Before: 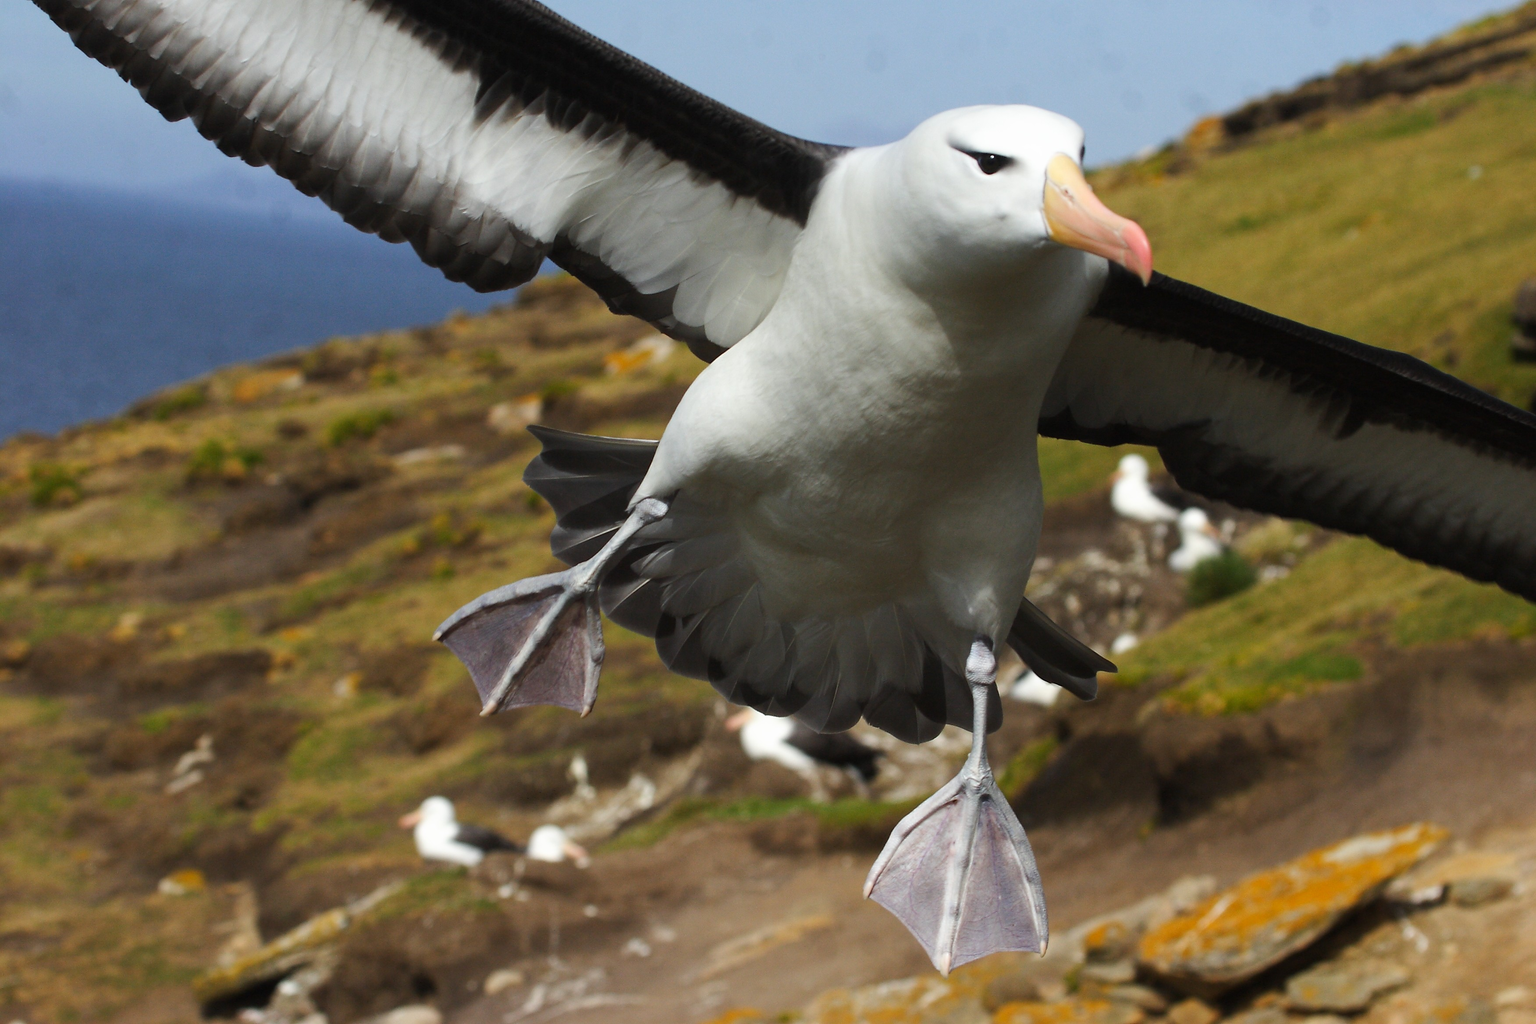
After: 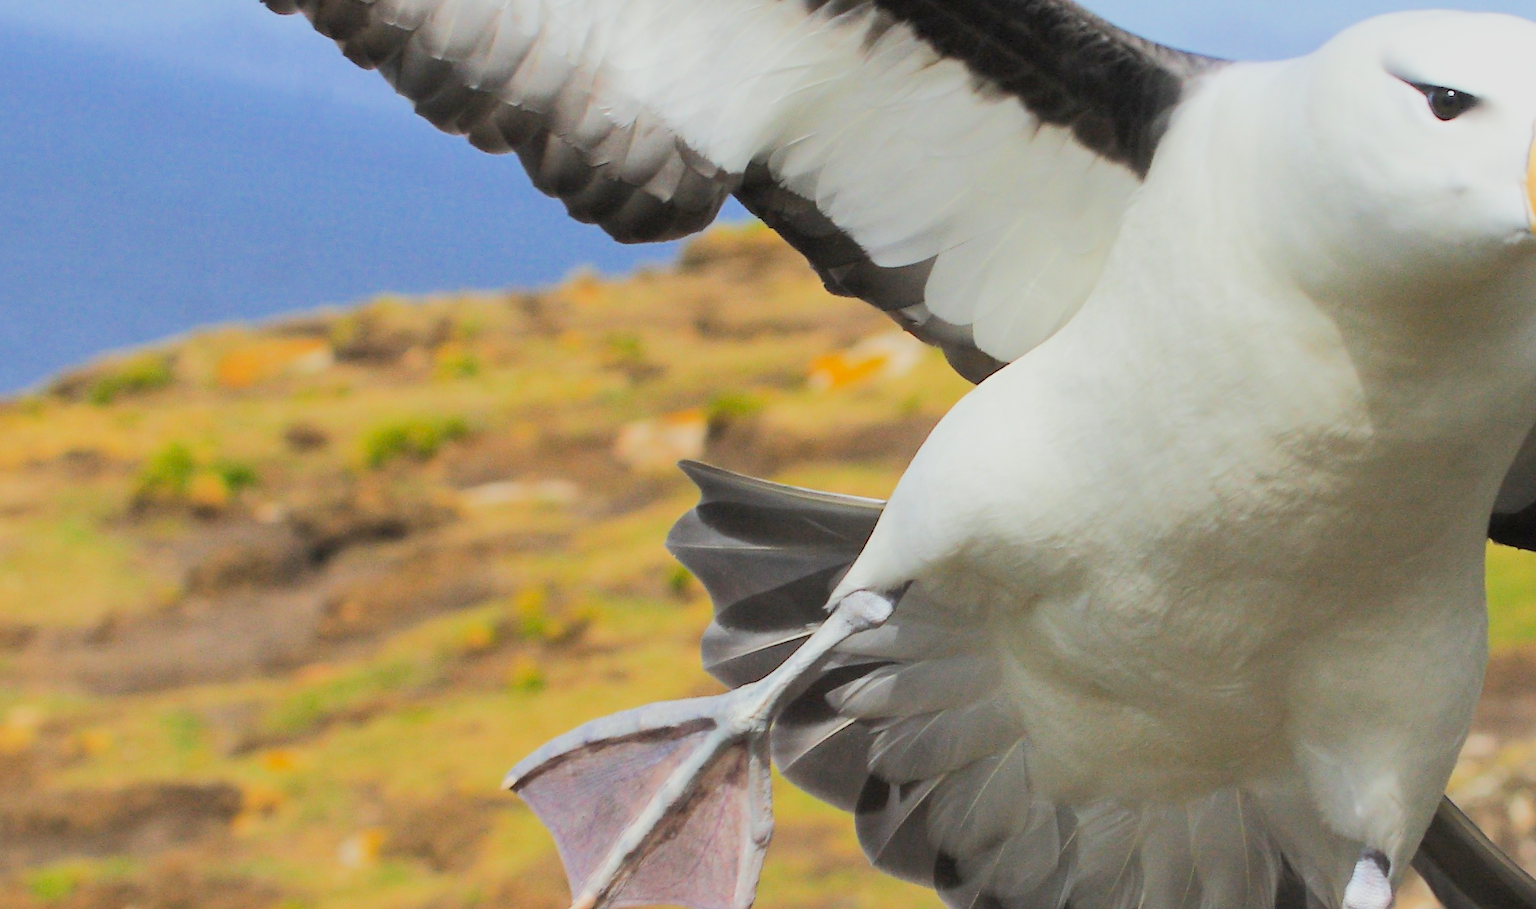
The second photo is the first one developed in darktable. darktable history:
filmic rgb: black relative exposure -7.96 EV, white relative exposure 4.03 EV, hardness 4.13, contrast 0.918, color science v6 (2022)
tone equalizer: -8 EV 1.97 EV, -7 EV 1.98 EV, -6 EV 1.96 EV, -5 EV 1.99 EV, -4 EV 1.96 EV, -3 EV 1.49 EV, -2 EV 0.995 EV, -1 EV 0.521 EV, edges refinement/feathering 500, mask exposure compensation -1.25 EV, preserve details no
crop and rotate: angle -4.61°, left 2.017%, top 6.961%, right 27.736%, bottom 30.633%
